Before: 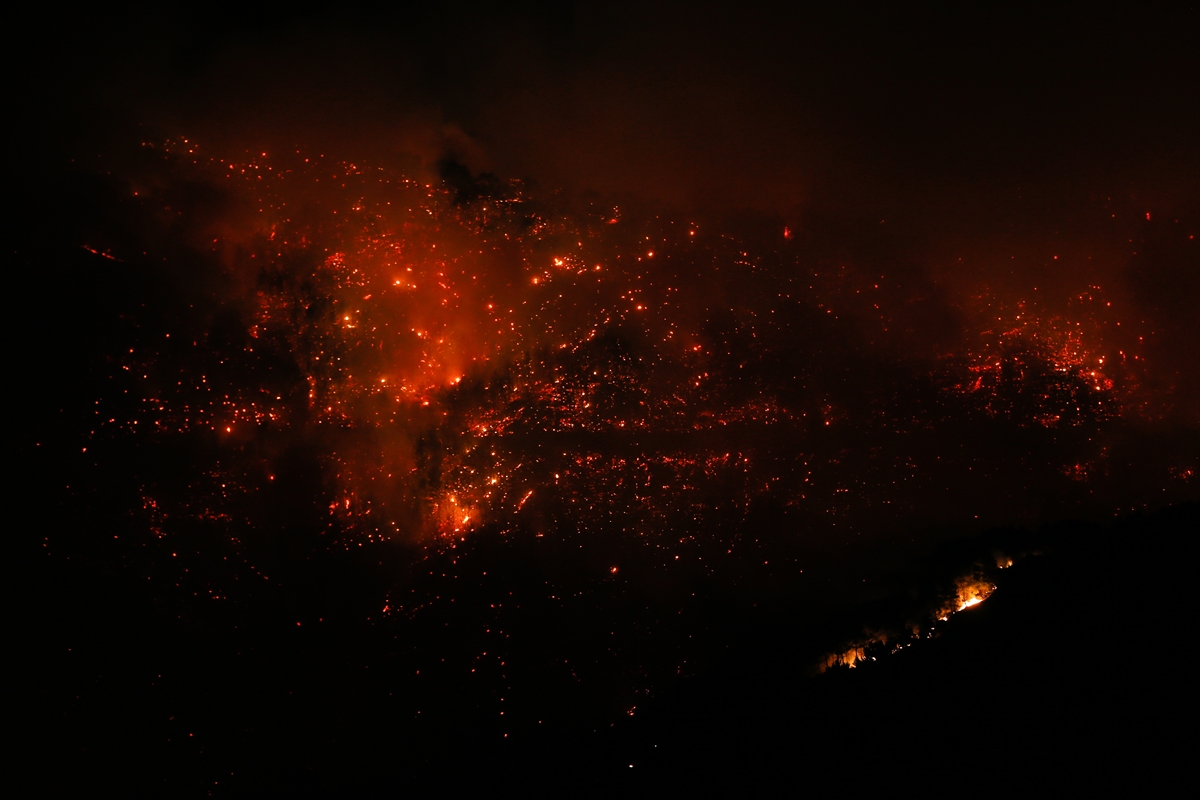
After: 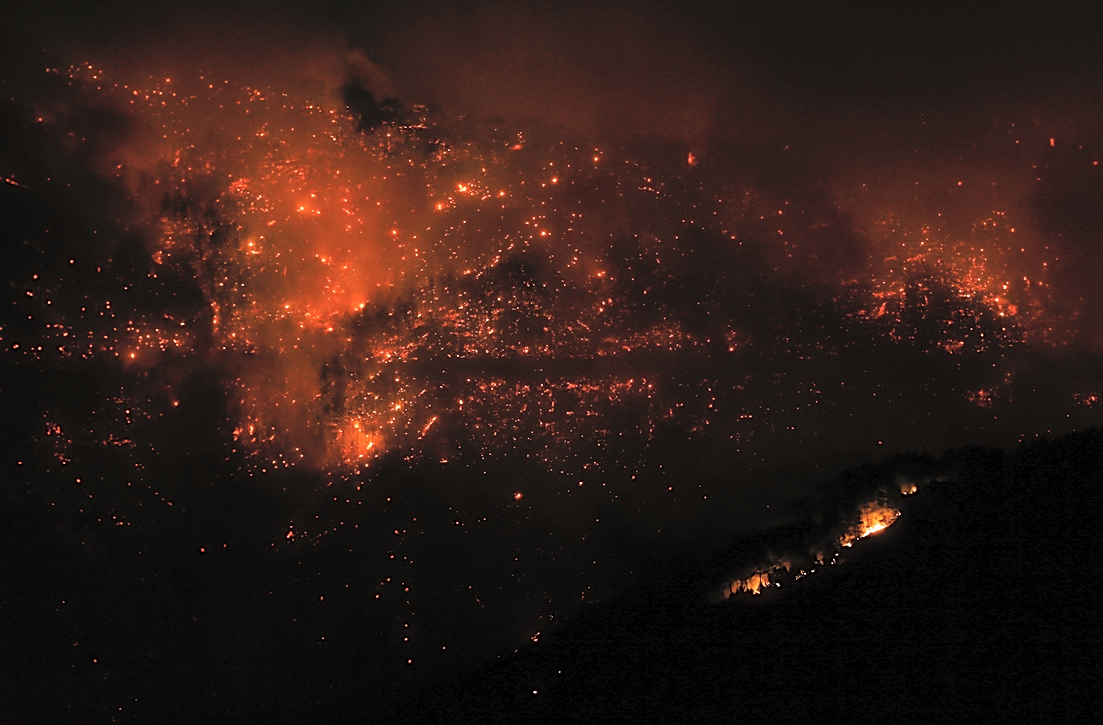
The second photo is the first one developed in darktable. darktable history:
contrast brightness saturation: brightness 0.276
crop and rotate: left 8.002%, top 9.34%
sharpen: on, module defaults
haze removal: strength -0.061, compatibility mode true, adaptive false
